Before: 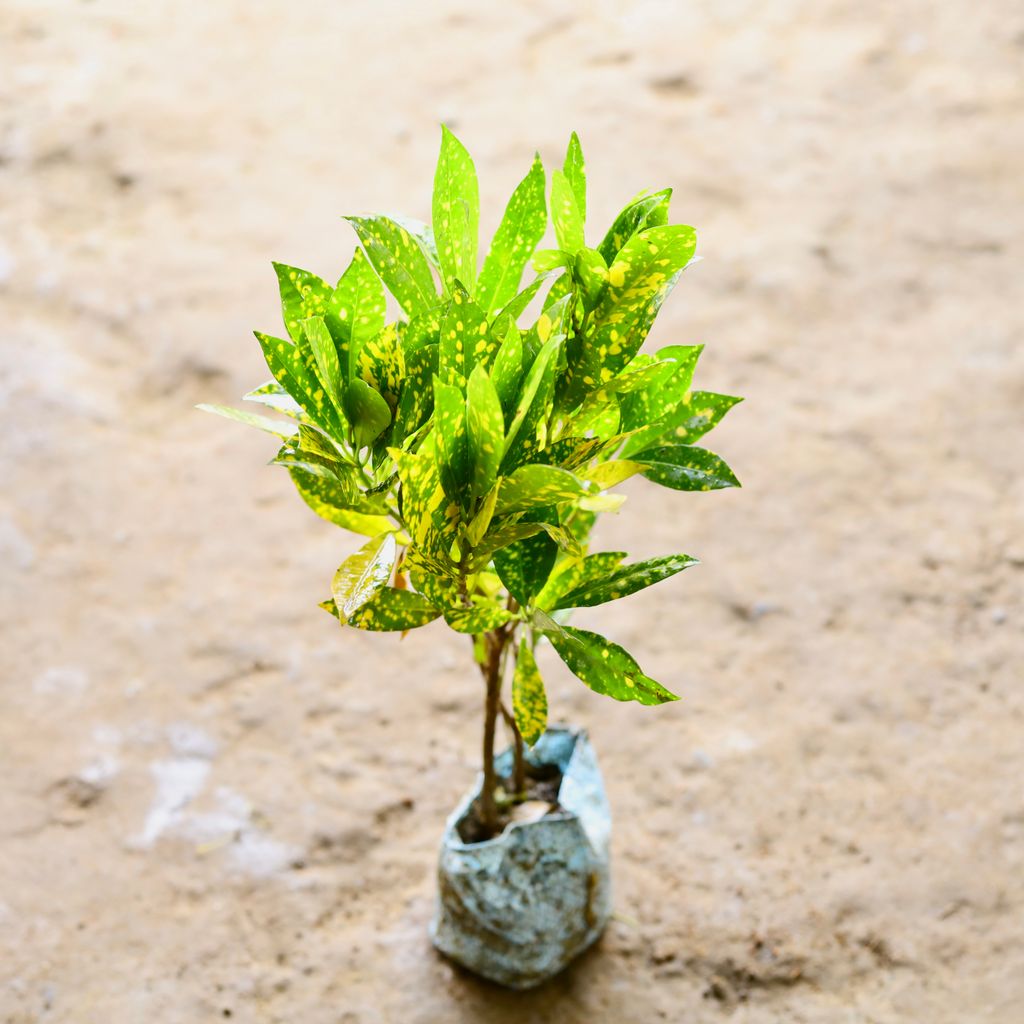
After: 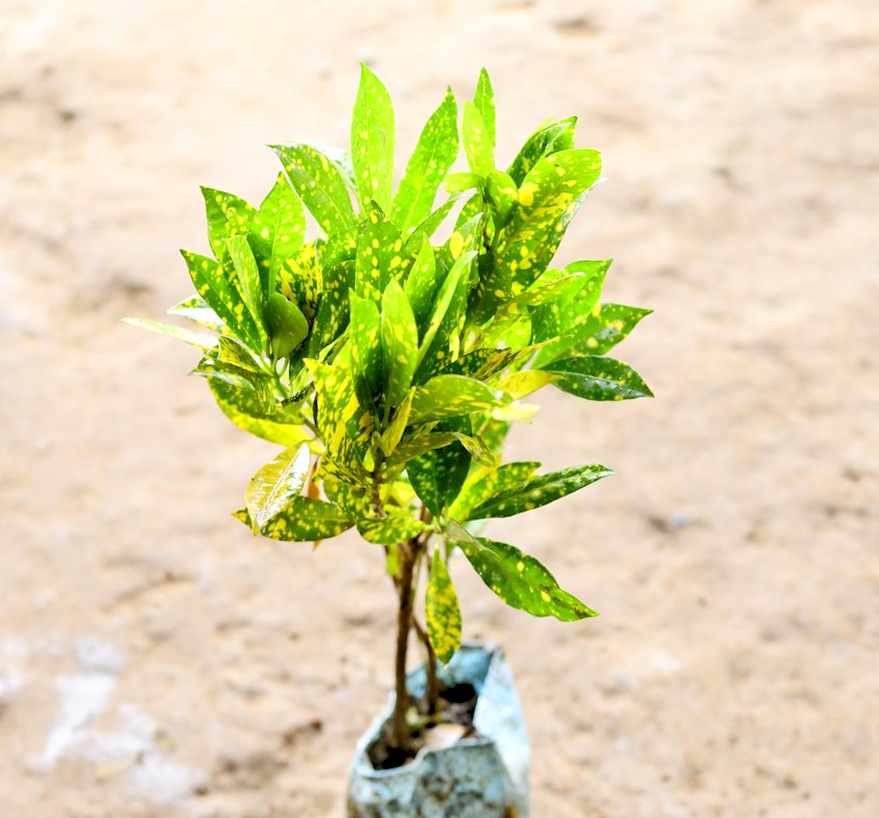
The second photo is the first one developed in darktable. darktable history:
crop and rotate: left 10.77%, top 5.1%, right 10.41%, bottom 16.76%
rgb levels: levels [[0.013, 0.434, 0.89], [0, 0.5, 1], [0, 0.5, 1]]
rotate and perspective: rotation 0.128°, lens shift (vertical) -0.181, lens shift (horizontal) -0.044, shear 0.001, automatic cropping off
